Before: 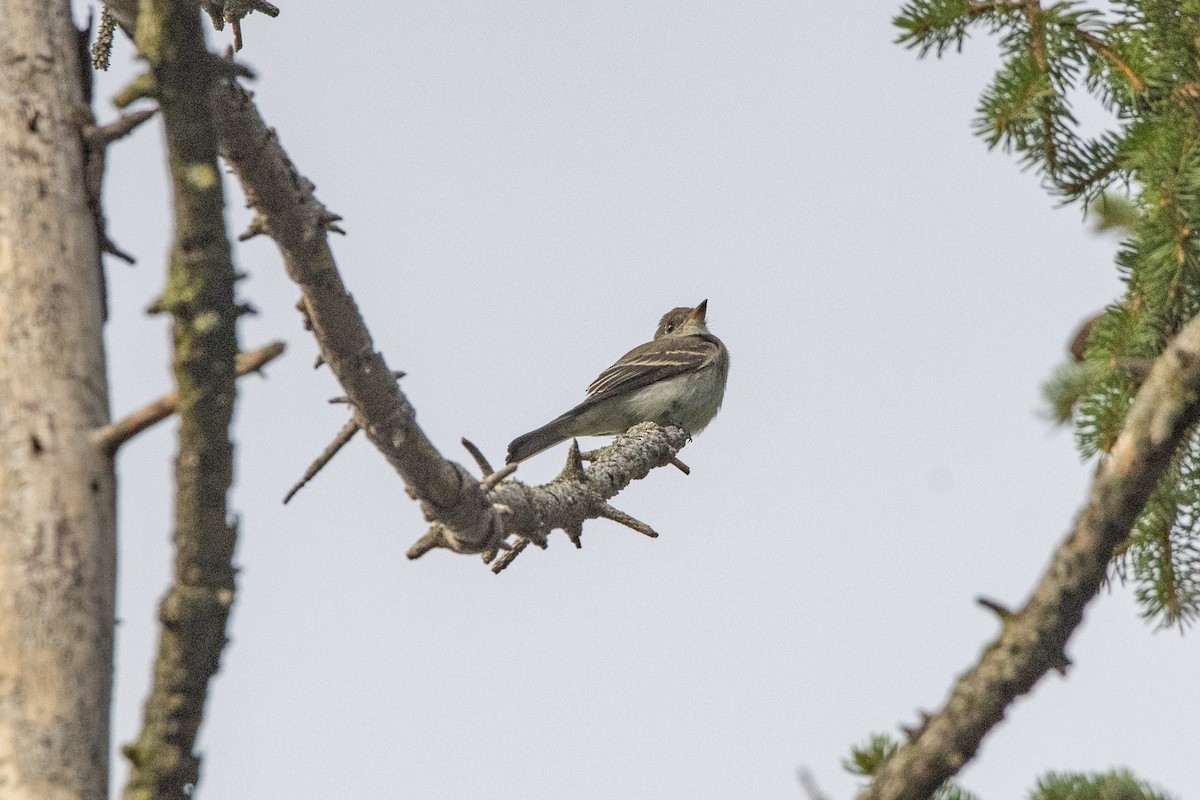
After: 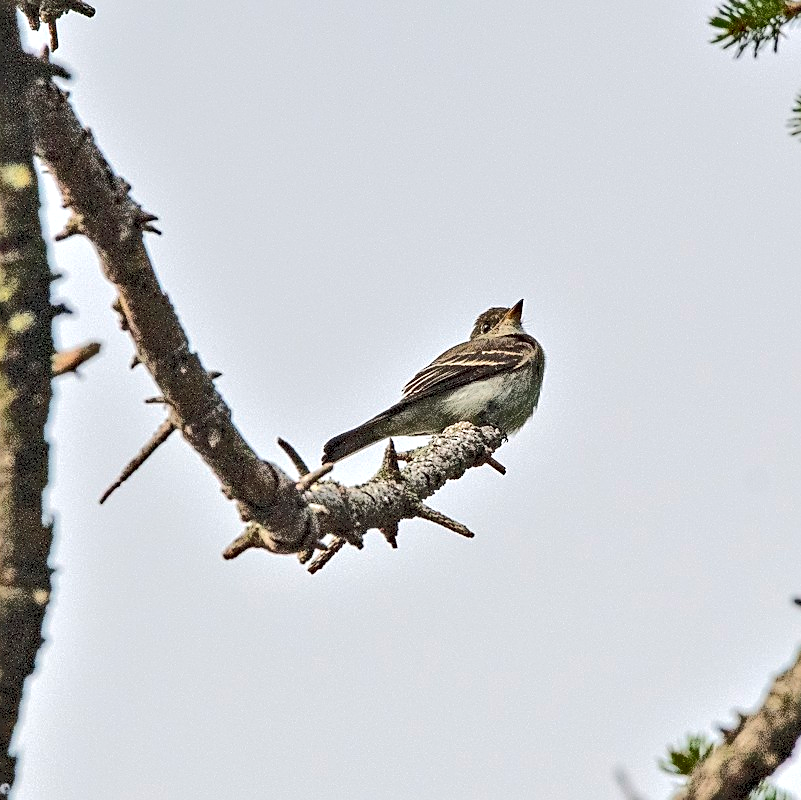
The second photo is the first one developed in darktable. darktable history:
tone equalizer: edges refinement/feathering 500, mask exposure compensation -1.57 EV, preserve details no
crop: left 15.404%, right 17.801%
contrast equalizer: octaves 7, y [[0.6 ×6], [0.55 ×6], [0 ×6], [0 ×6], [0 ×6]]
sharpen: on, module defaults
tone curve: curves: ch0 [(0, 0) (0.003, 0.169) (0.011, 0.169) (0.025, 0.169) (0.044, 0.173) (0.069, 0.178) (0.1, 0.183) (0.136, 0.185) (0.177, 0.197) (0.224, 0.227) (0.277, 0.292) (0.335, 0.391) (0.399, 0.491) (0.468, 0.592) (0.543, 0.672) (0.623, 0.734) (0.709, 0.785) (0.801, 0.844) (0.898, 0.893) (1, 1)], color space Lab, independent channels, preserve colors none
